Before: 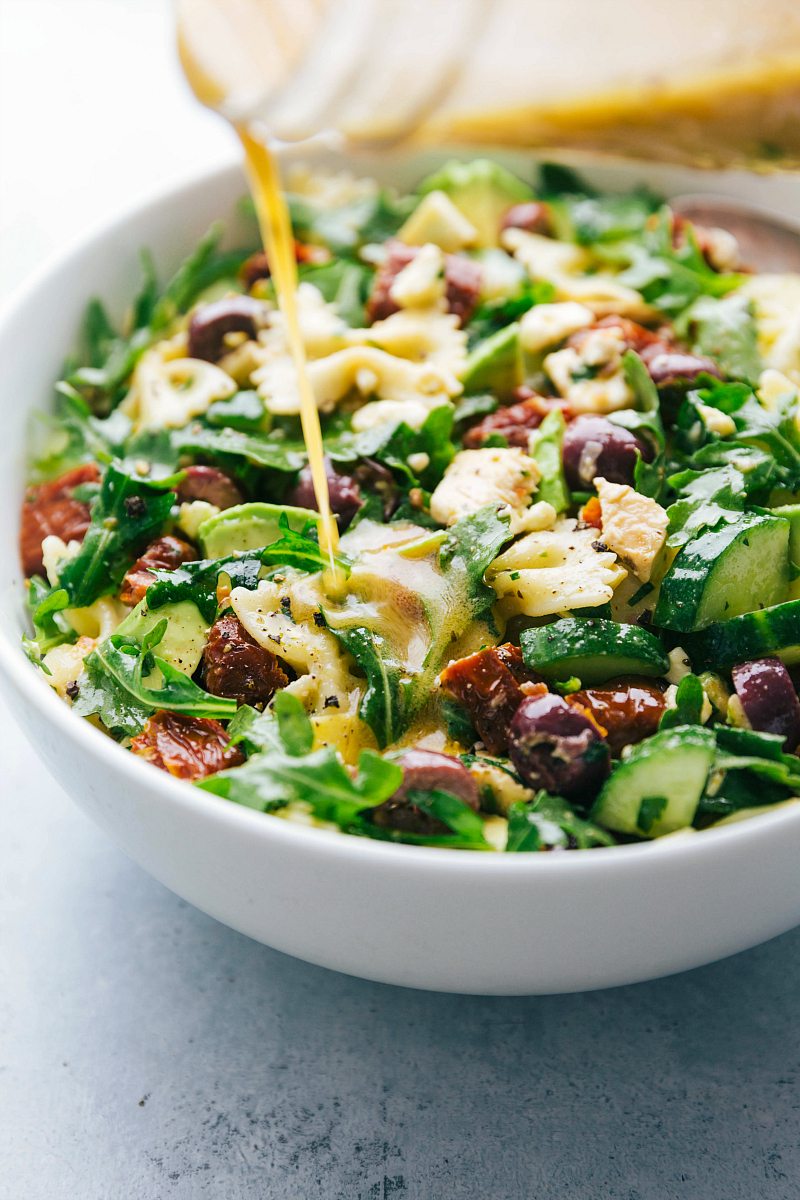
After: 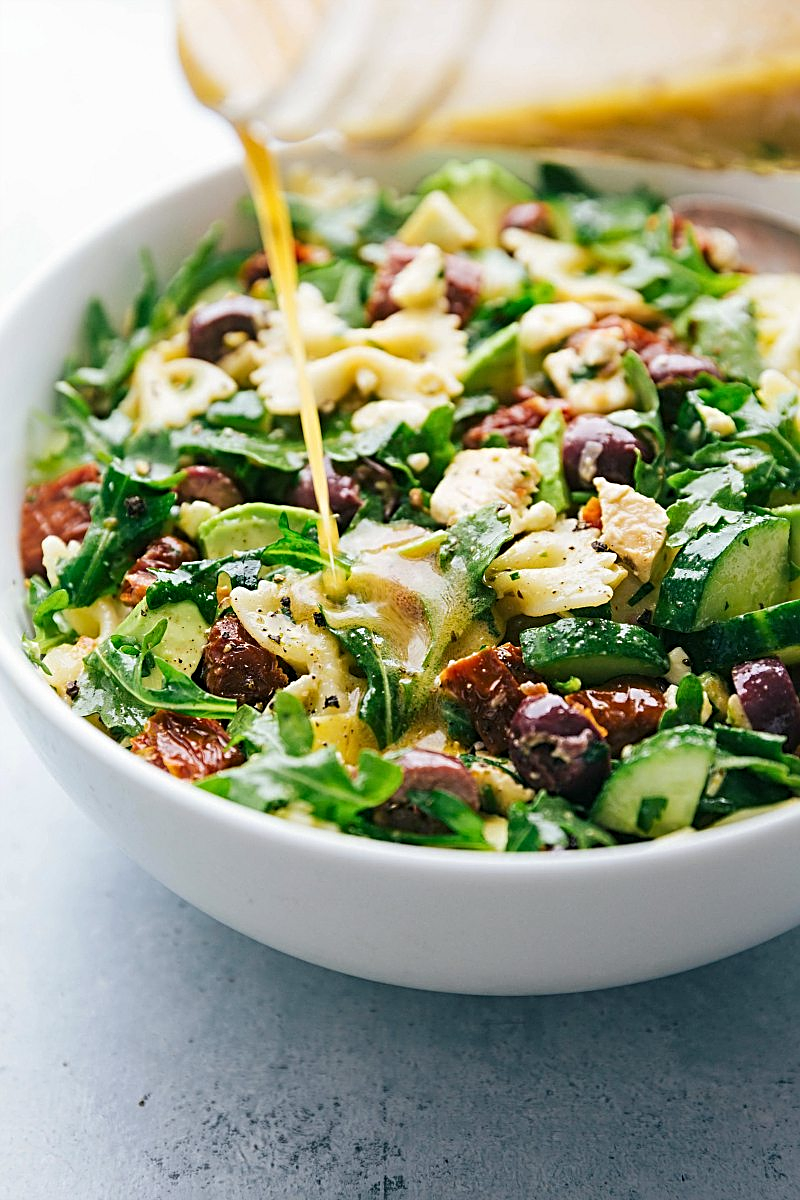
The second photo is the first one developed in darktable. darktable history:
sharpen: radius 3.089
